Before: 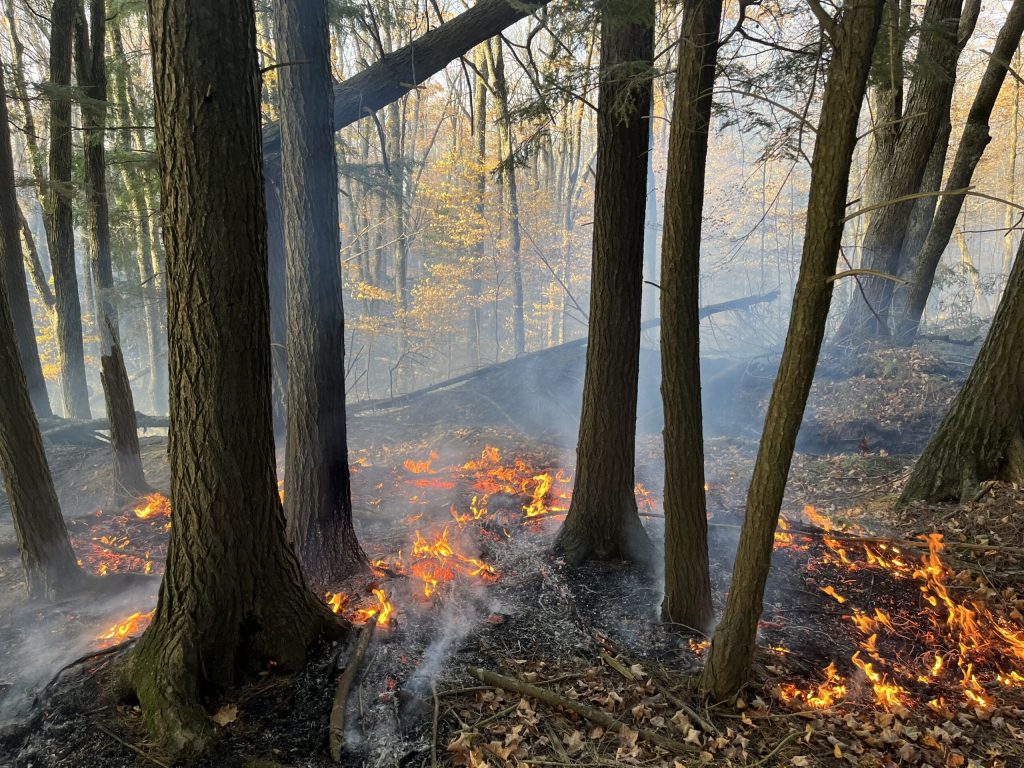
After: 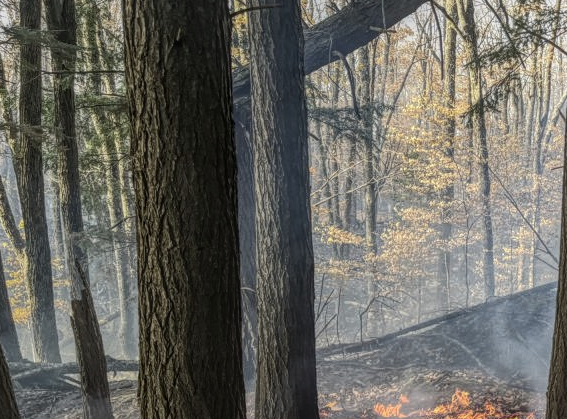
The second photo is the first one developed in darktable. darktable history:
local contrast: highlights 20%, shadows 30%, detail 199%, midtone range 0.2
crop and rotate: left 3.023%, top 7.42%, right 41.531%, bottom 37.915%
contrast brightness saturation: contrast 0.248, saturation -0.307
tone equalizer: edges refinement/feathering 500, mask exposure compensation -1.57 EV, preserve details no
